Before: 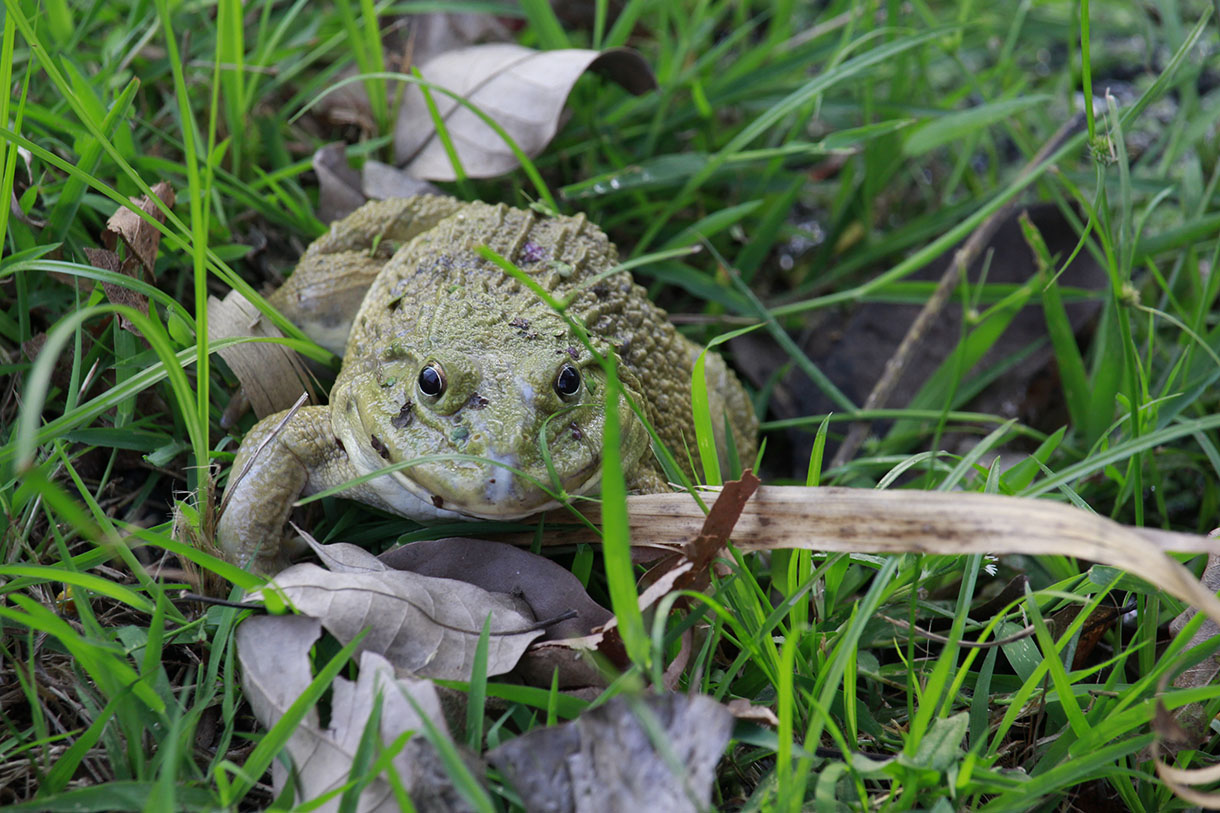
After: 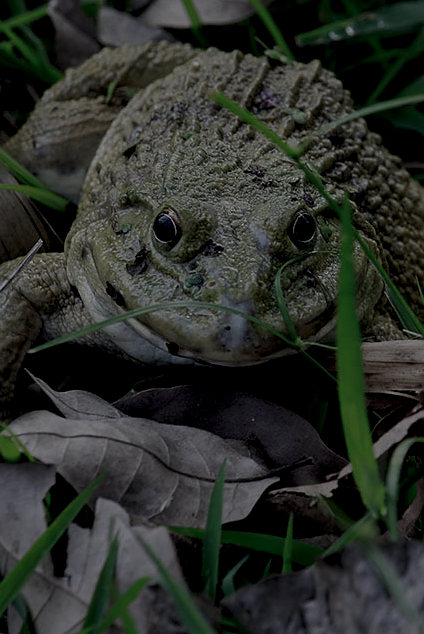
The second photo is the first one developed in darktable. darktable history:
contrast brightness saturation: contrast 0.096, saturation -0.294
levels: levels [0.016, 0.5, 0.996]
local contrast: detail 150%
sharpen: radius 0.977, amount 0.603
exposure: exposure -2.363 EV, compensate highlight preservation false
crop and rotate: left 21.726%, top 18.932%, right 43.496%, bottom 2.995%
